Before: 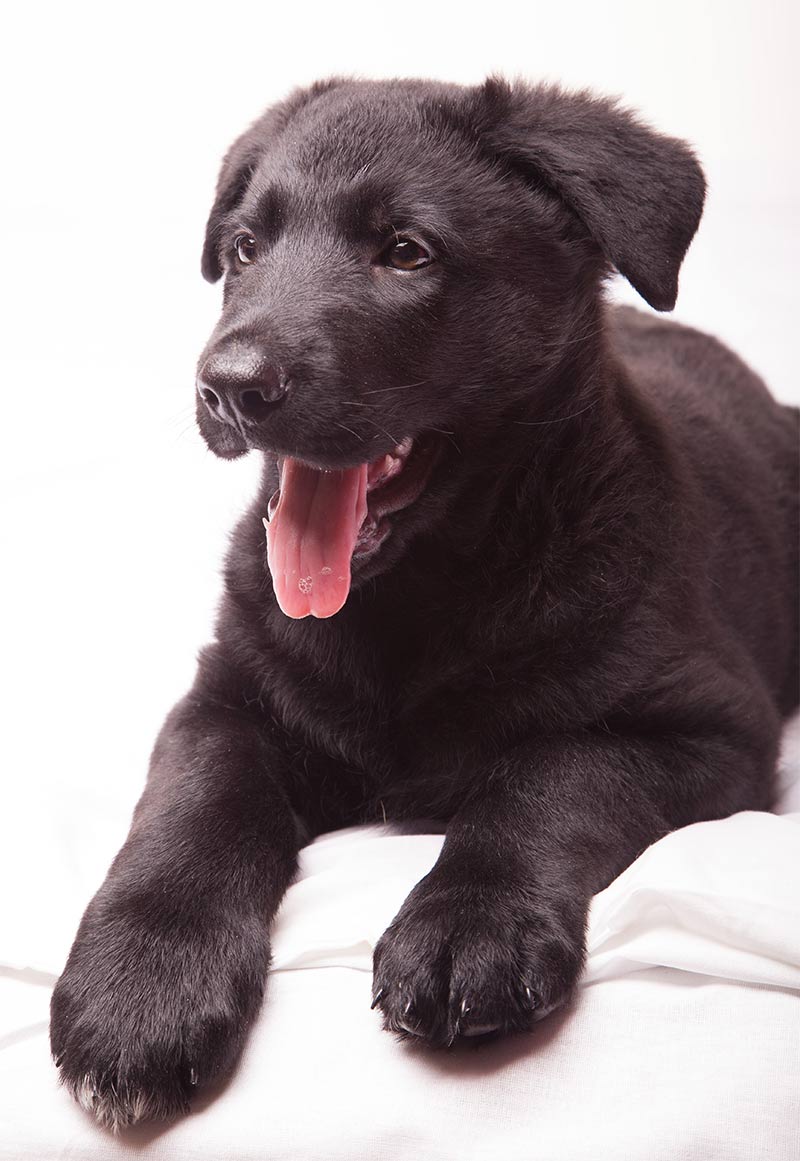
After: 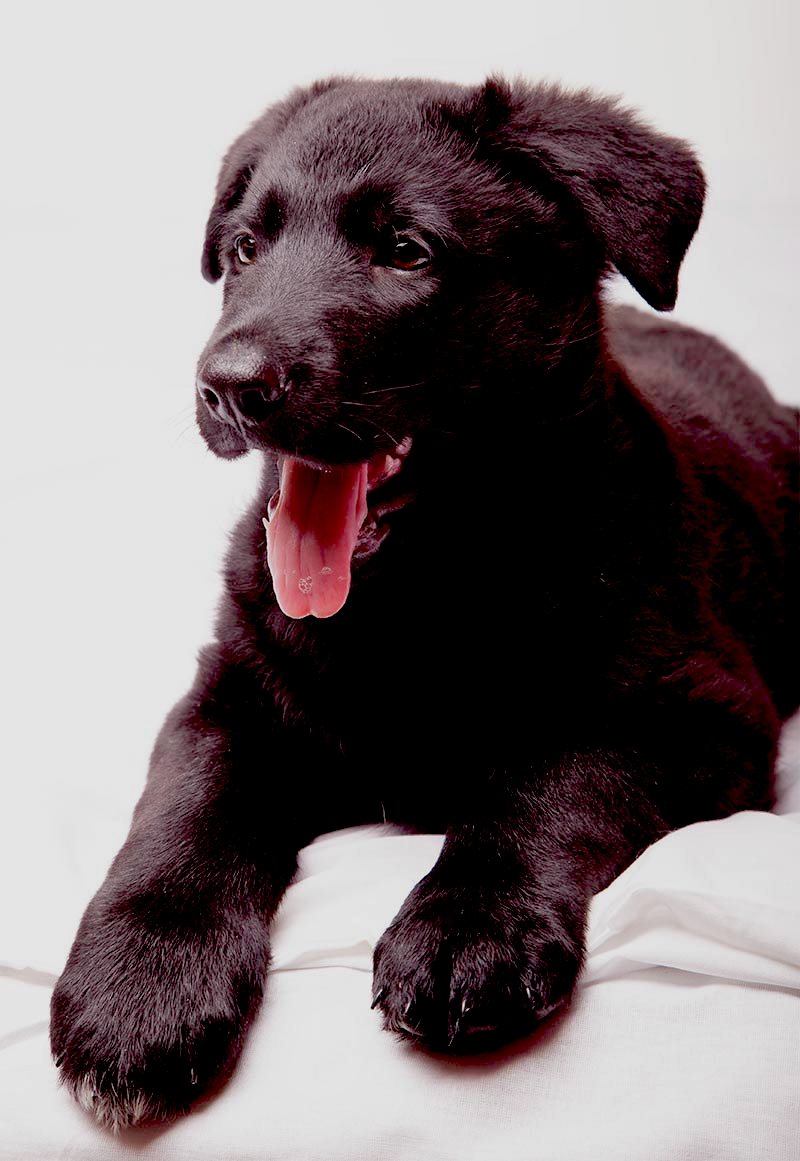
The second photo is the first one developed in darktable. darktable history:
tone equalizer: -8 EV 0.25 EV, -7 EV 0.417 EV, -6 EV 0.417 EV, -5 EV 0.25 EV, -3 EV -0.25 EV, -2 EV -0.417 EV, -1 EV -0.417 EV, +0 EV -0.25 EV, edges refinement/feathering 500, mask exposure compensation -1.57 EV, preserve details guided filter
exposure: black level correction 0.047, exposure 0.013 EV, compensate highlight preservation false
